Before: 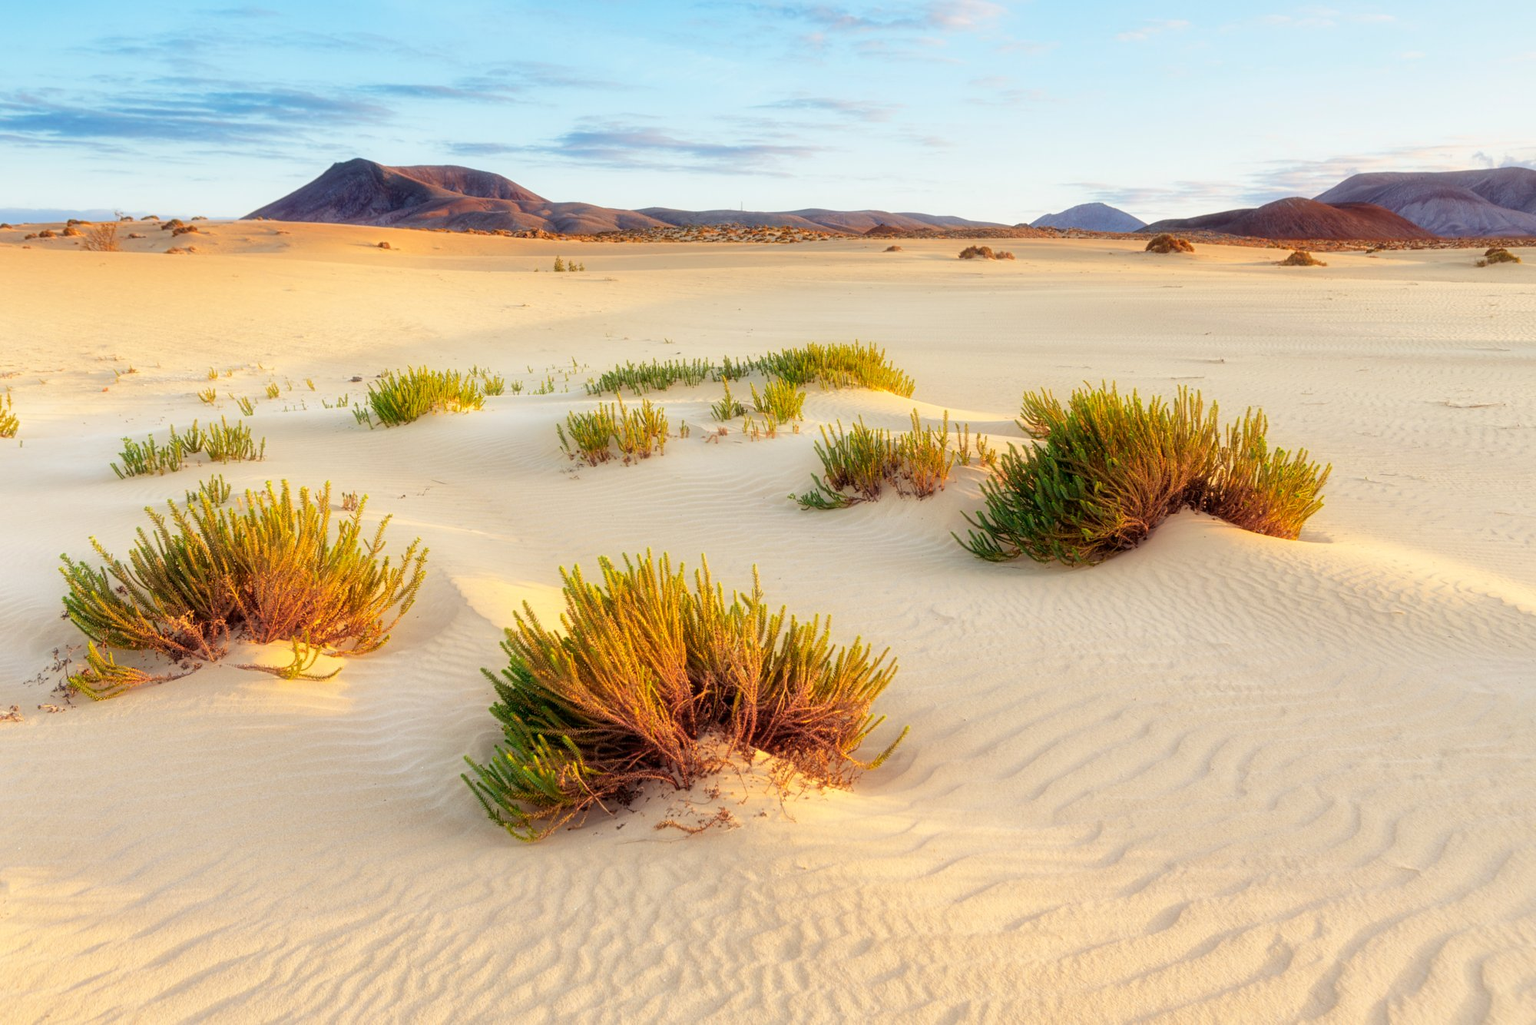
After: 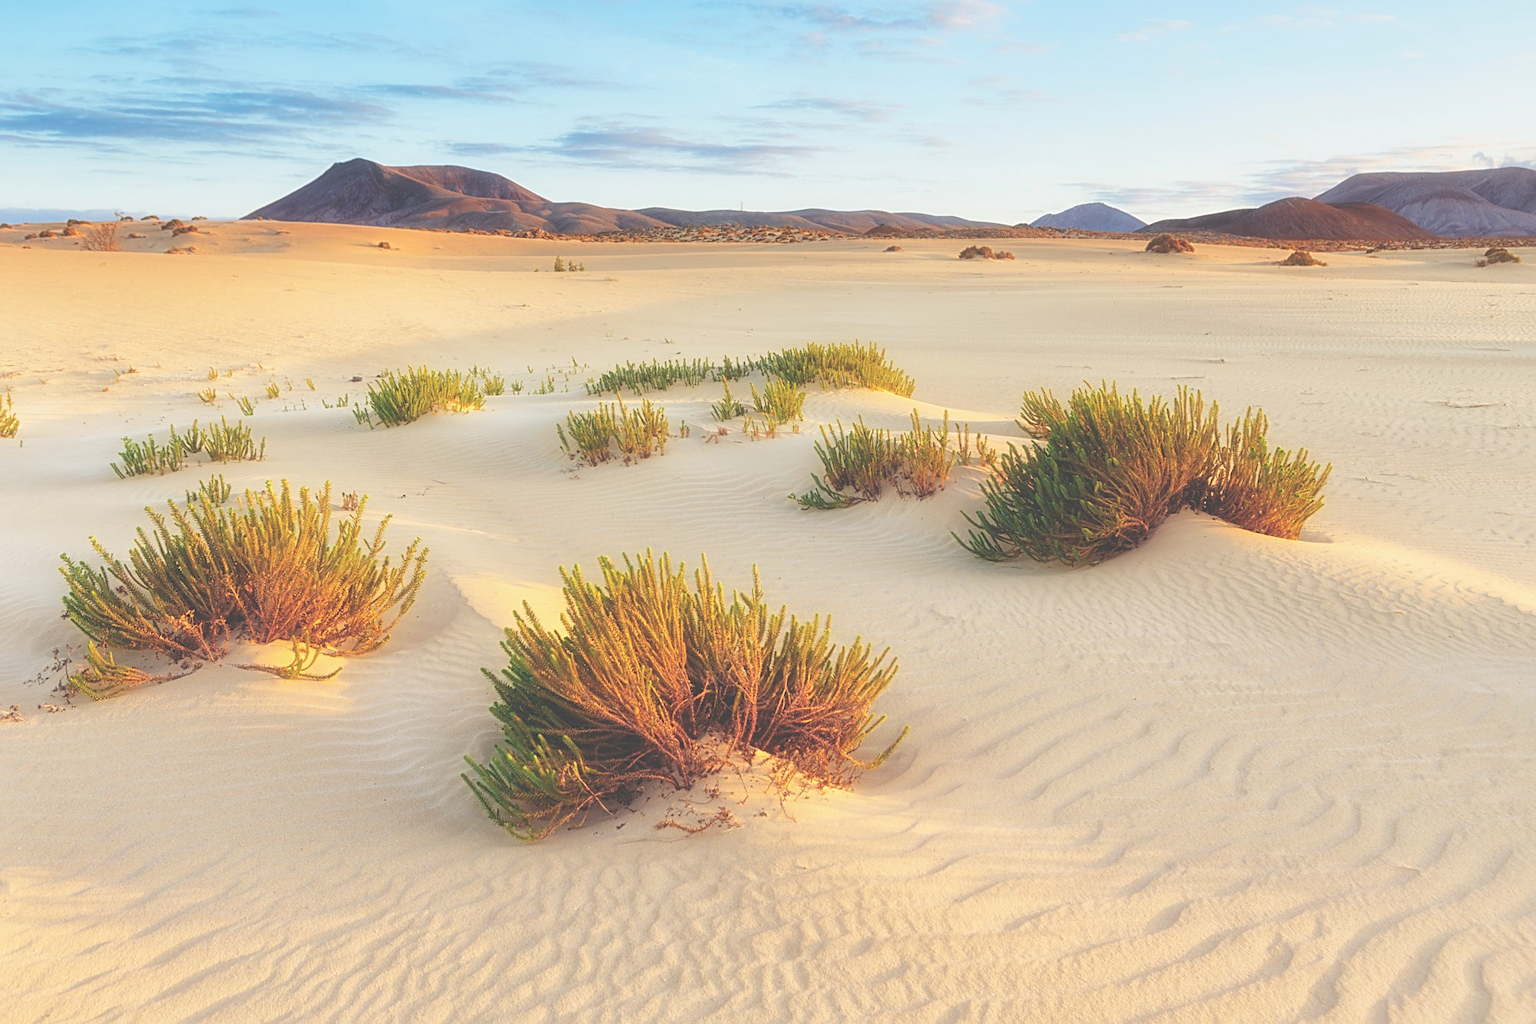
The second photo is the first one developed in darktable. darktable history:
sharpen: on, module defaults
exposure: black level correction -0.063, exposure -0.049 EV, compensate exposure bias true, compensate highlight preservation false
